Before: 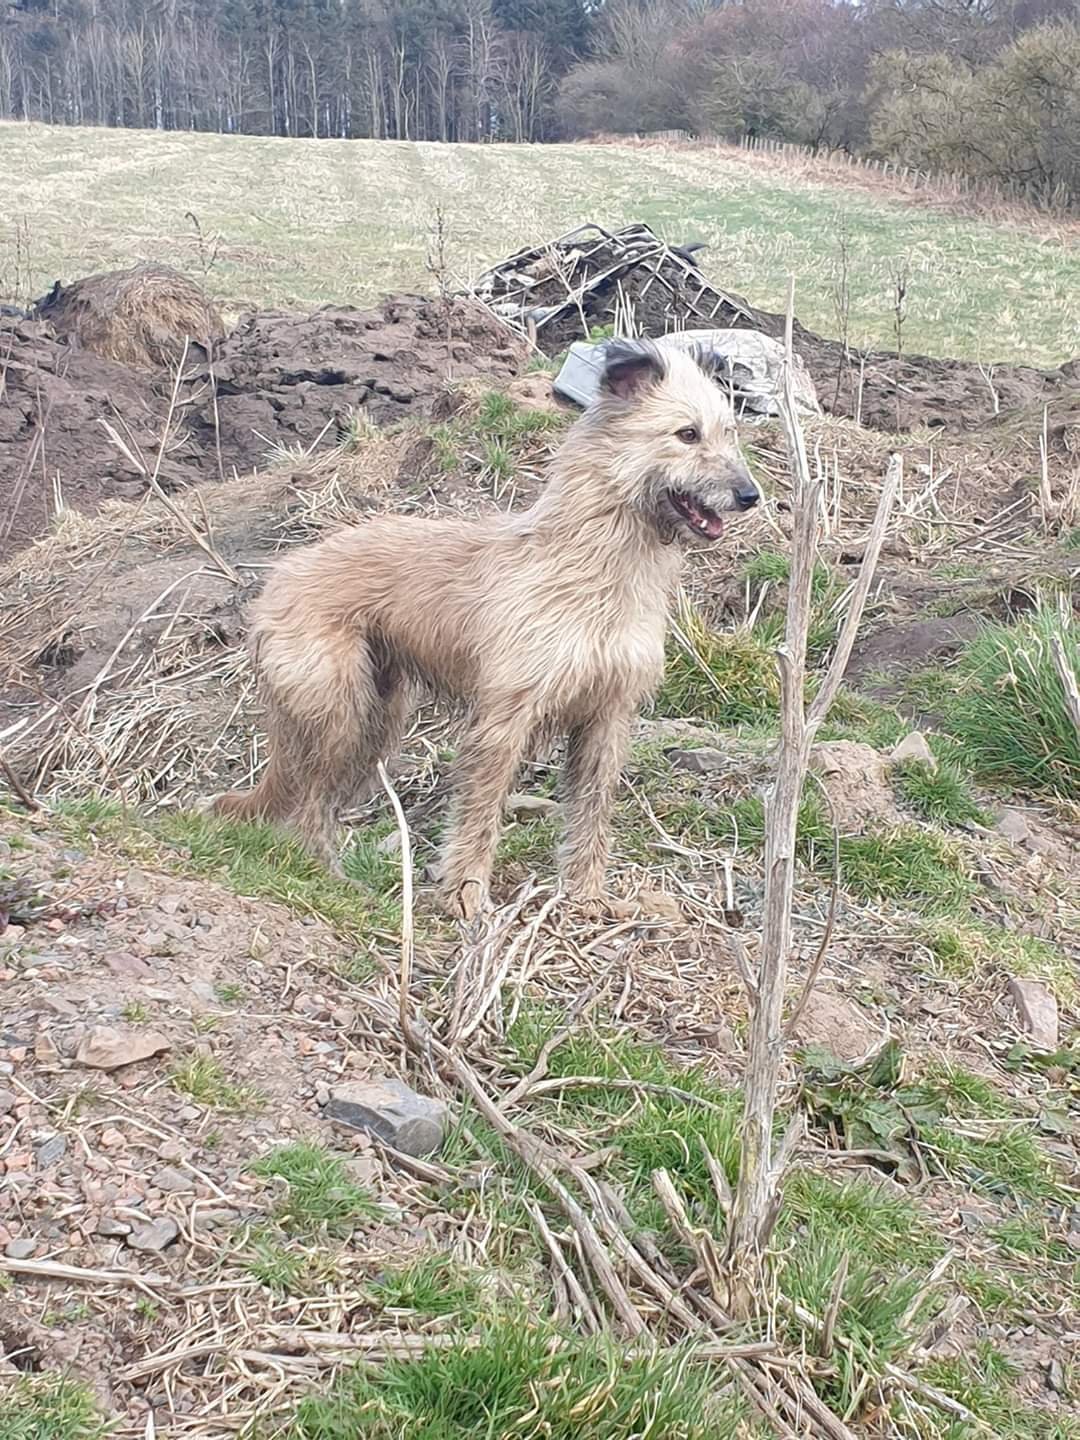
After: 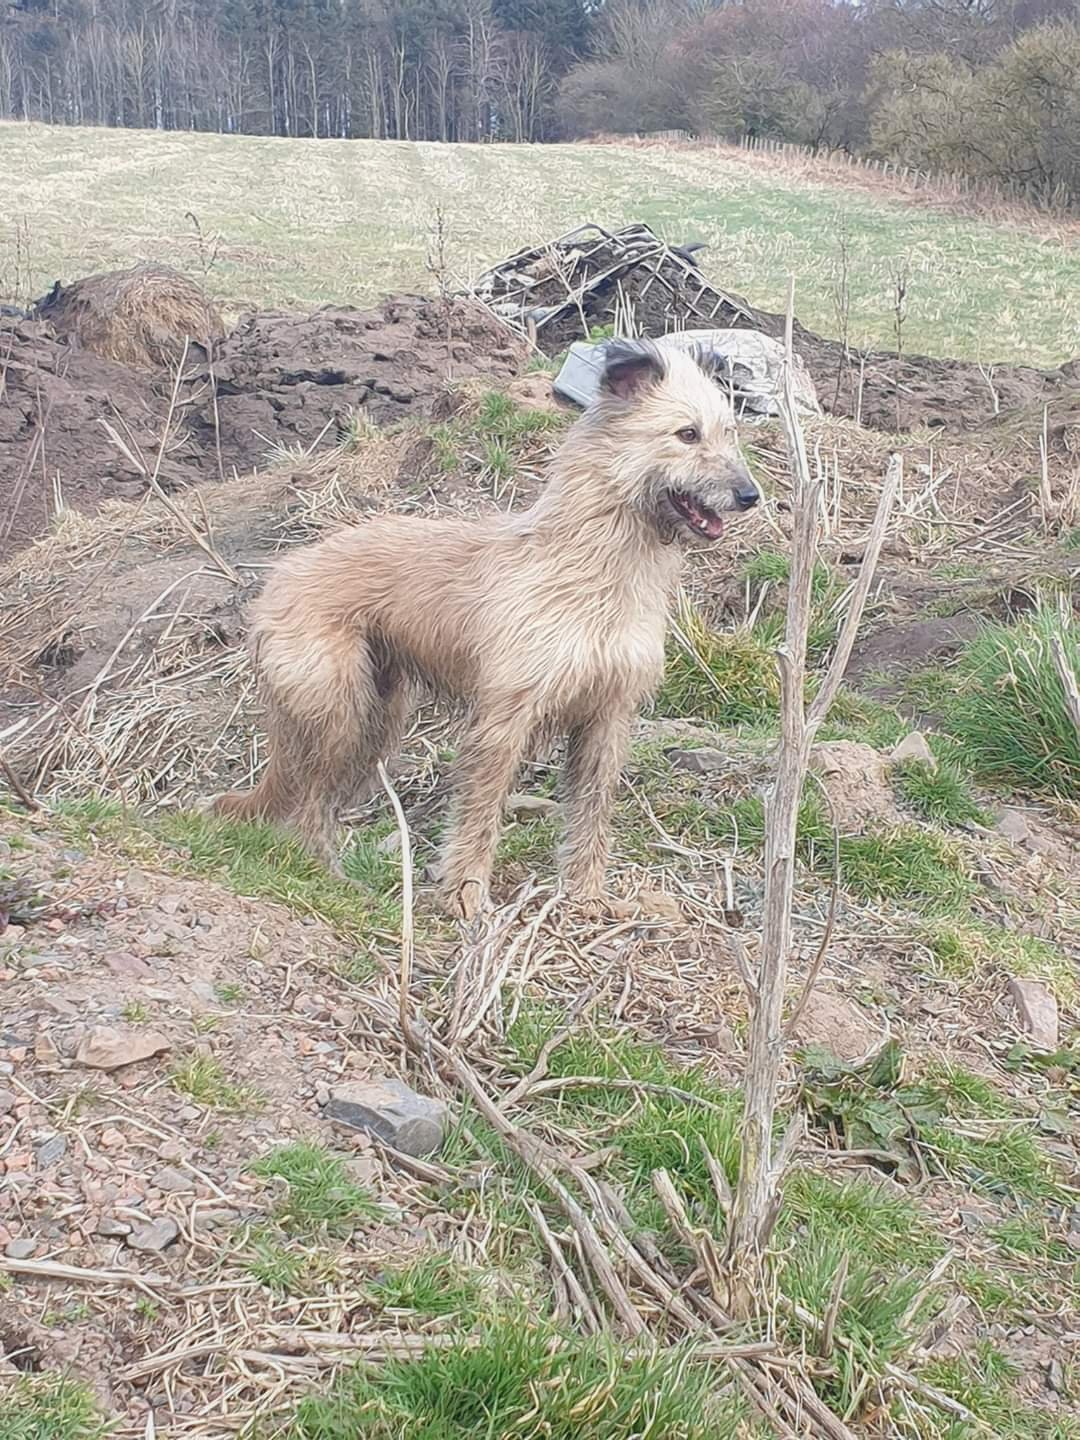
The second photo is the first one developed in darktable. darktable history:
contrast equalizer: y [[0.5, 0.486, 0.447, 0.446, 0.489, 0.5], [0.5 ×6], [0.5 ×6], [0 ×6], [0 ×6]]
